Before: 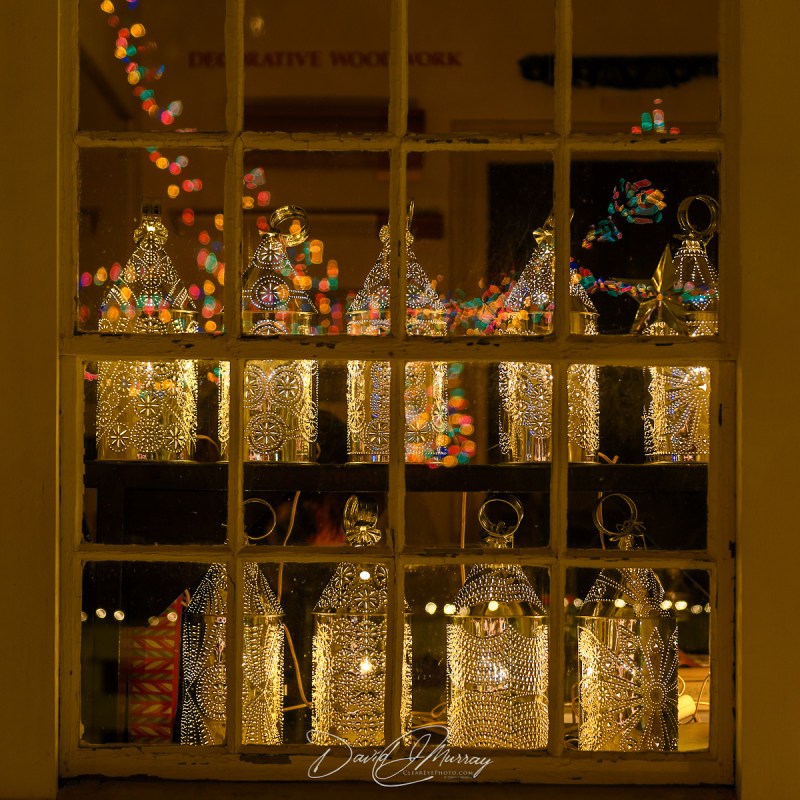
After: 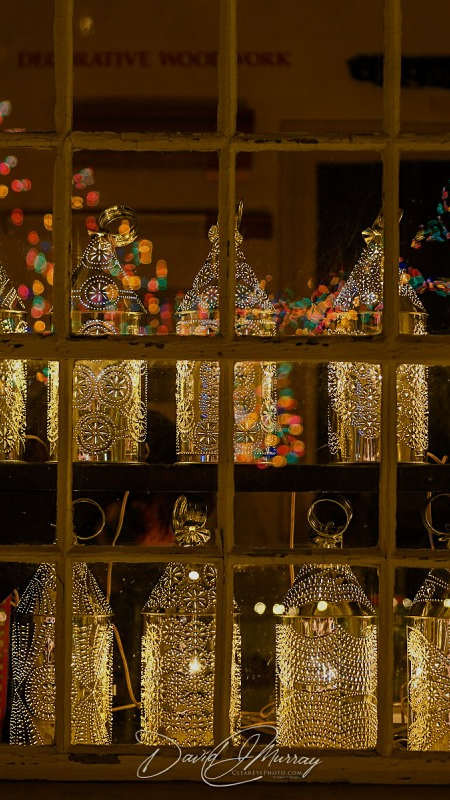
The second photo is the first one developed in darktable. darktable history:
exposure: exposure -0.492 EV, compensate highlight preservation false
crop: left 21.496%, right 22.254%
sharpen: amount 0.2
